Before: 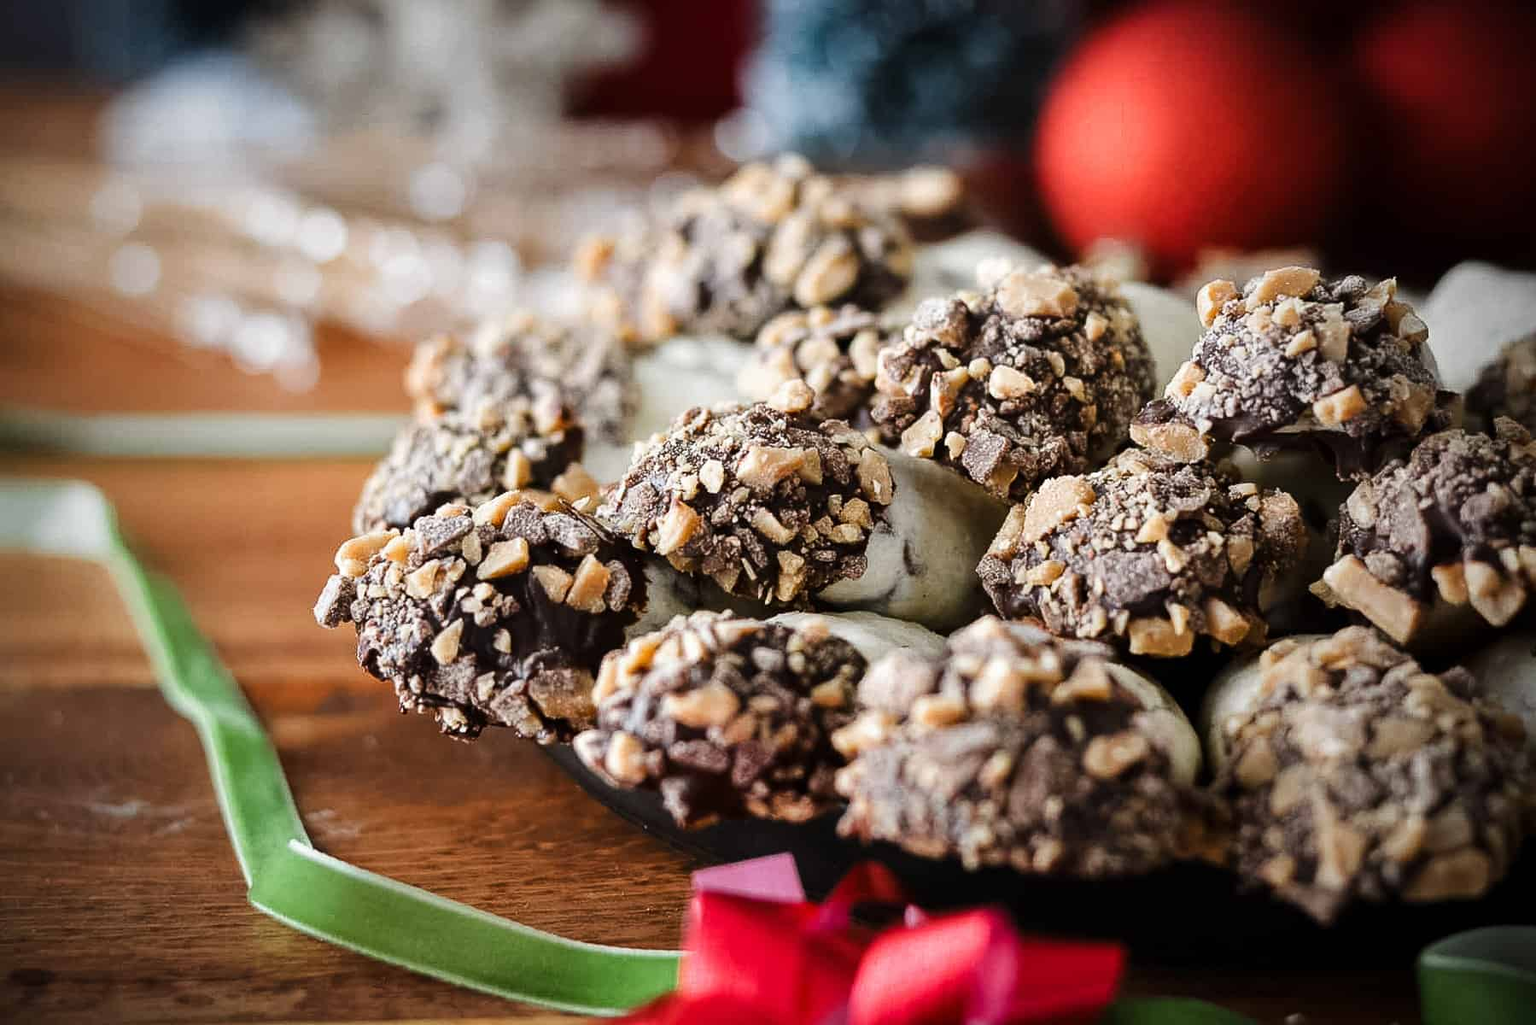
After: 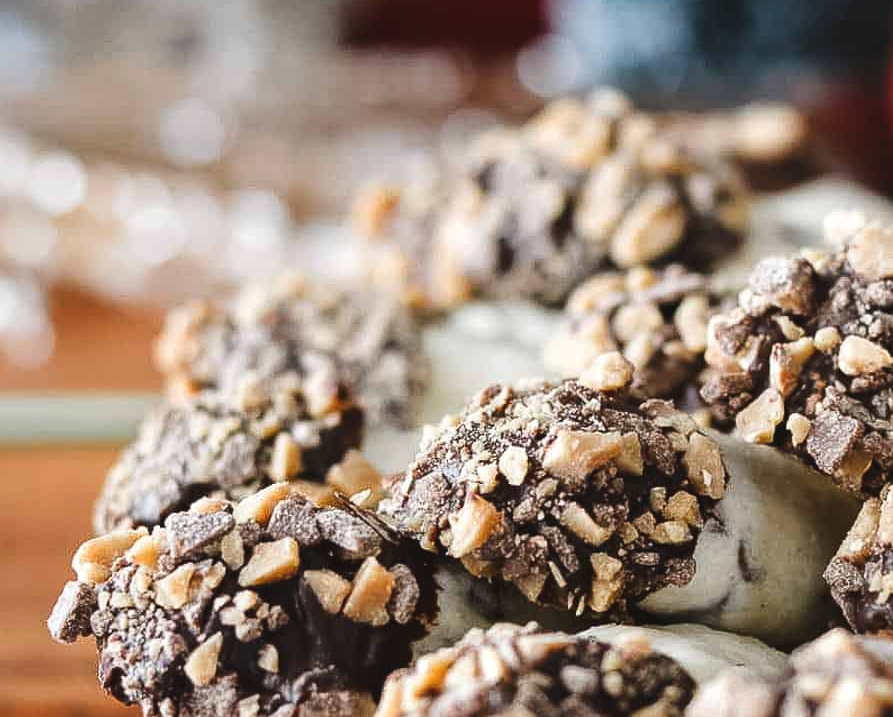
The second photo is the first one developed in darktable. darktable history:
exposure: black level correction -0.004, exposure 0.056 EV, compensate highlight preservation false
crop: left 17.815%, top 7.667%, right 32.537%, bottom 32.534%
